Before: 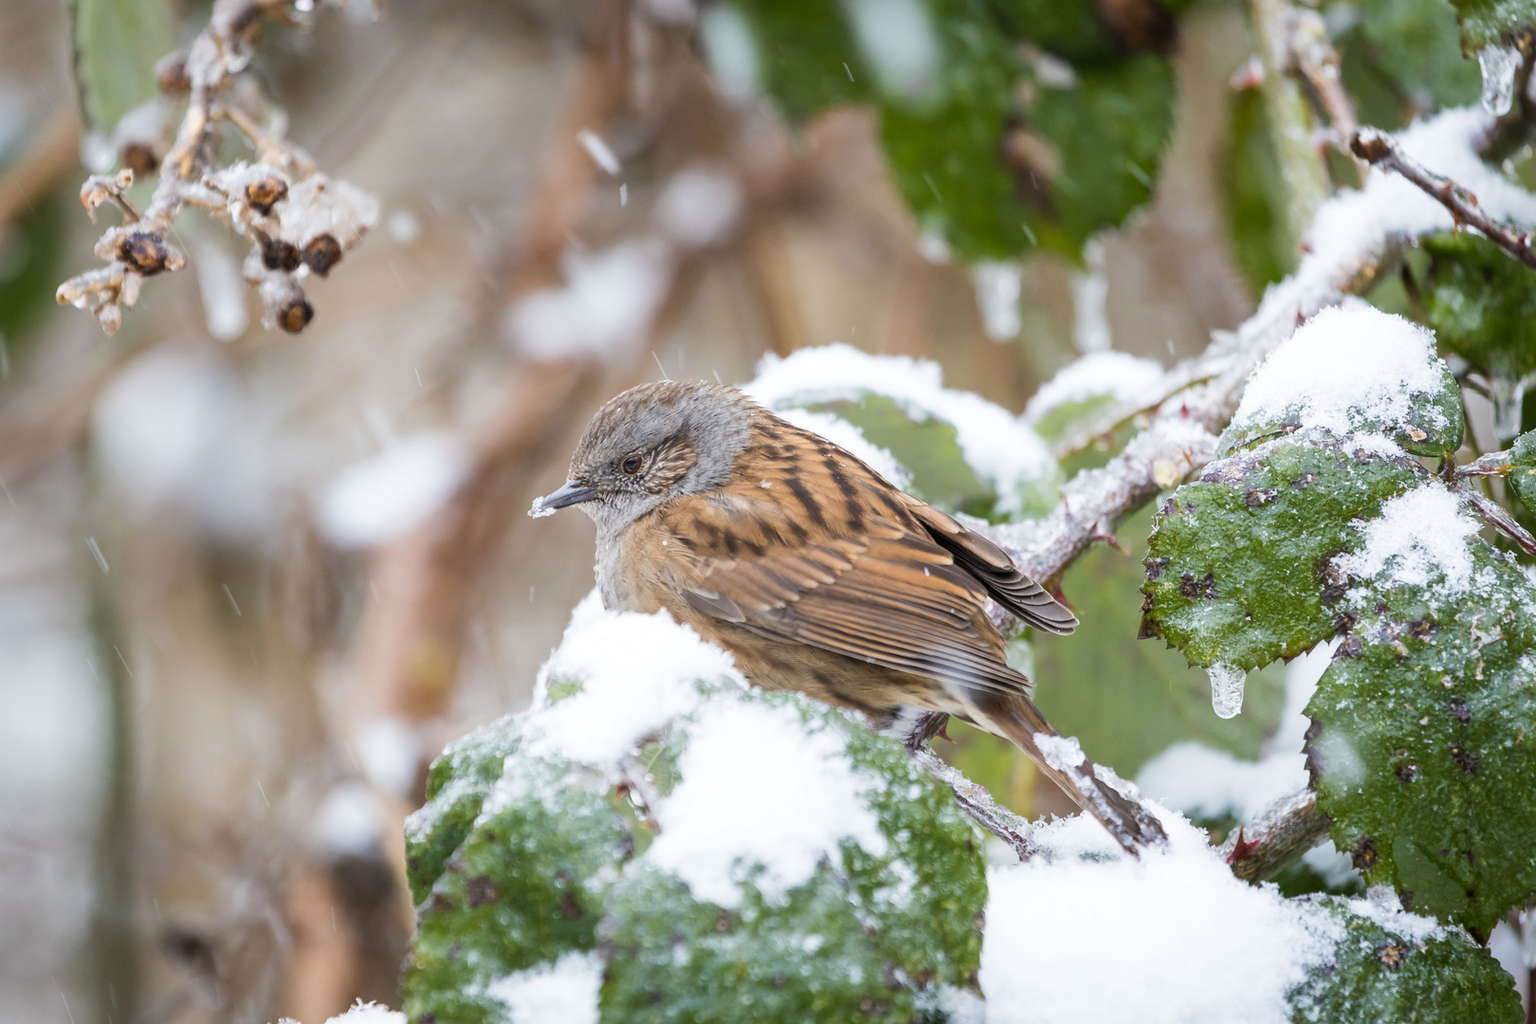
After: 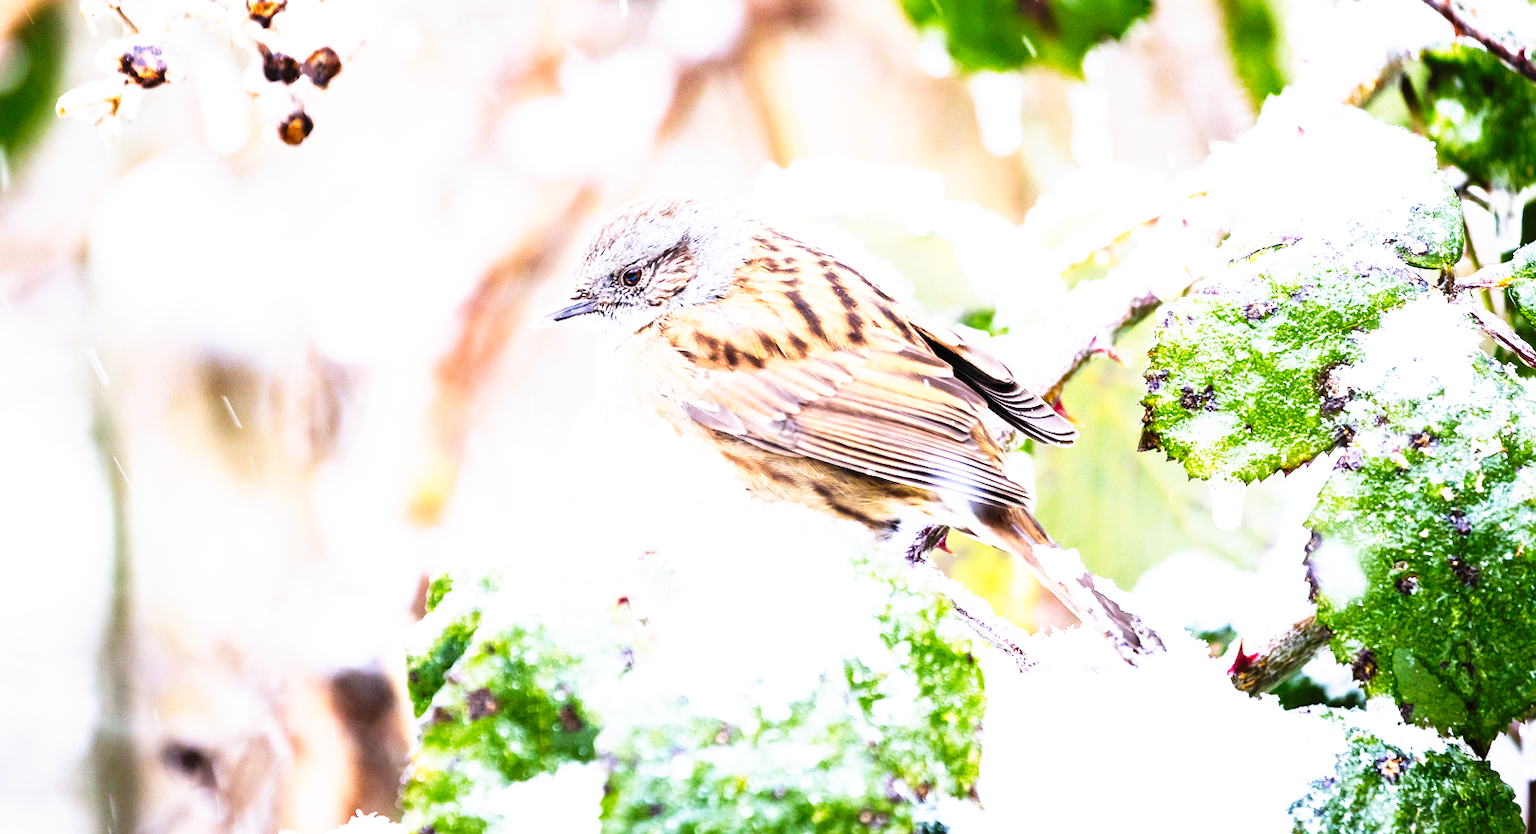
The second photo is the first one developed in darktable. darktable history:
exposure: exposure 1.061 EV, compensate highlight preservation false
white balance: red 1.004, blue 1.096
tone curve: curves: ch0 [(0, 0) (0.003, 0.005) (0.011, 0.008) (0.025, 0.013) (0.044, 0.017) (0.069, 0.022) (0.1, 0.029) (0.136, 0.038) (0.177, 0.053) (0.224, 0.081) (0.277, 0.128) (0.335, 0.214) (0.399, 0.343) (0.468, 0.478) (0.543, 0.641) (0.623, 0.798) (0.709, 0.911) (0.801, 0.971) (0.898, 0.99) (1, 1)], preserve colors none
crop and rotate: top 18.507%
tone equalizer: on, module defaults
grain: coarseness 0.09 ISO, strength 10%
